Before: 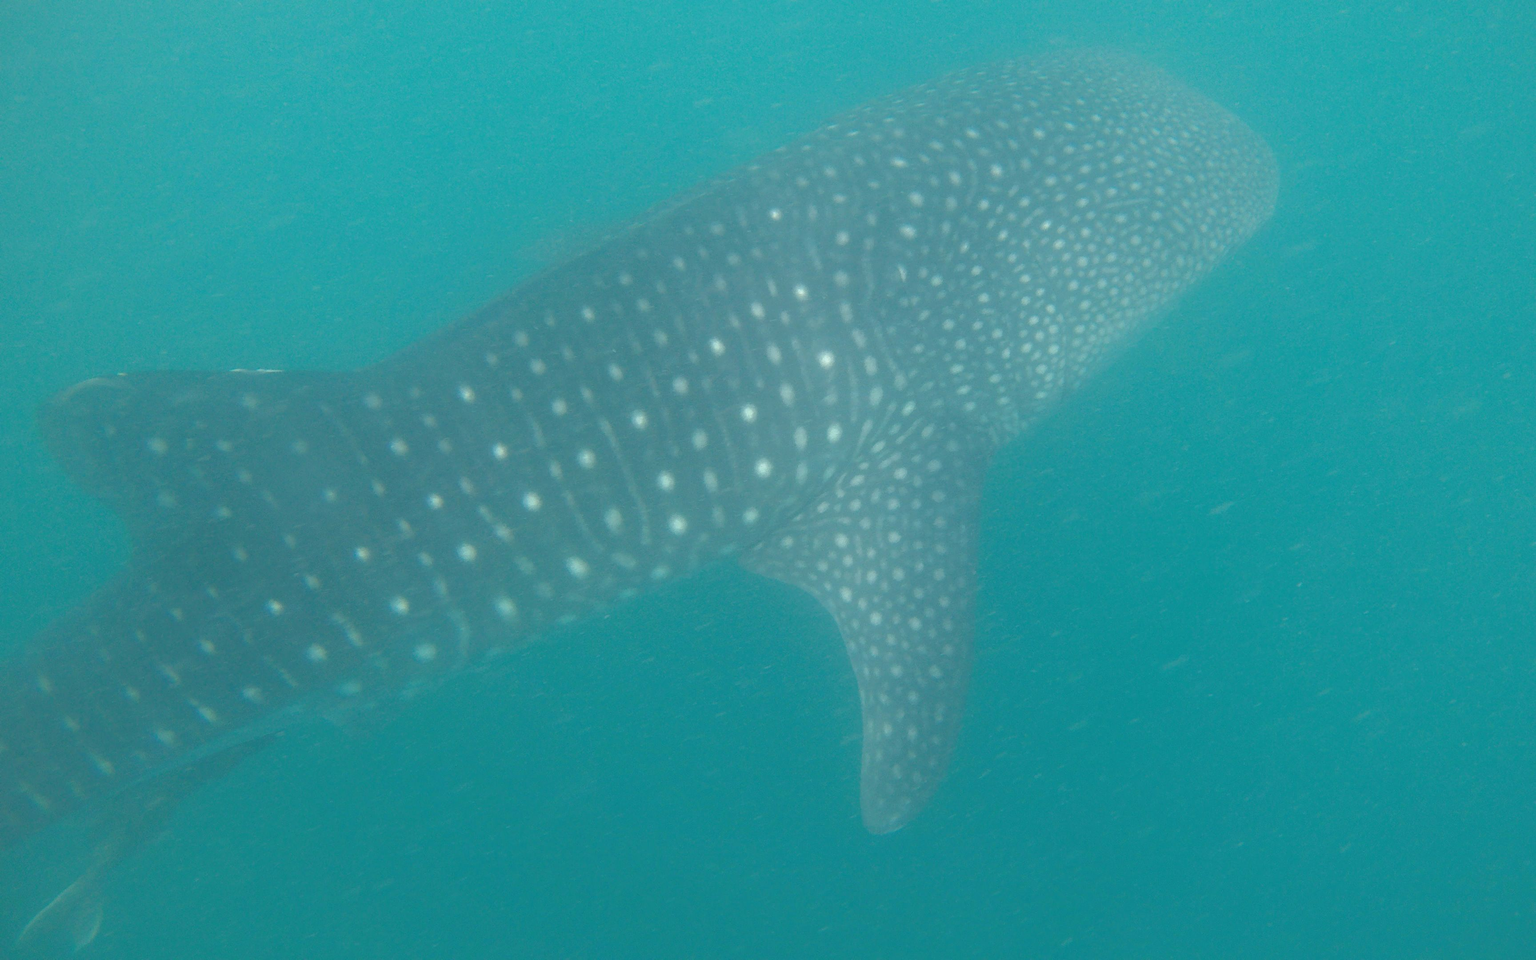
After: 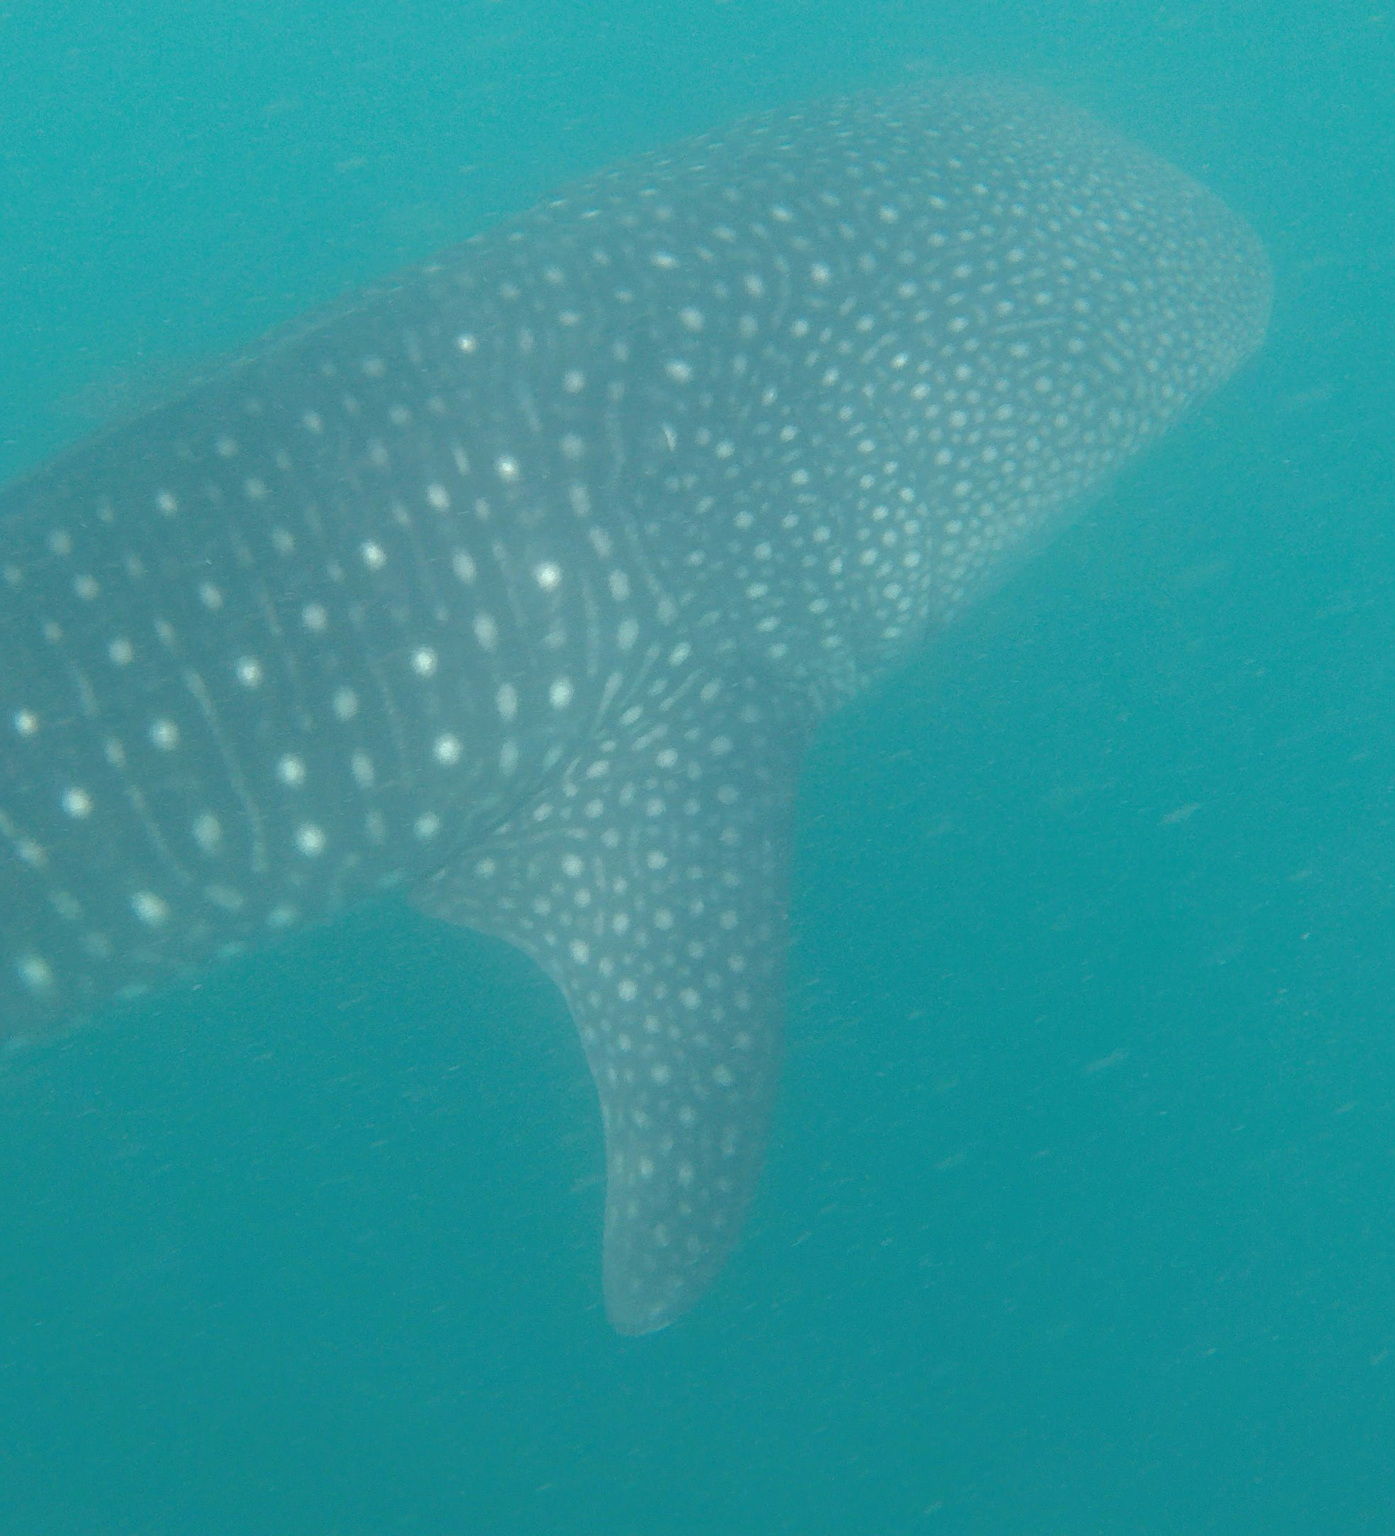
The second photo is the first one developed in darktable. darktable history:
crop: left 31.533%, top 0%, right 11.711%
sharpen: amount 0.211
